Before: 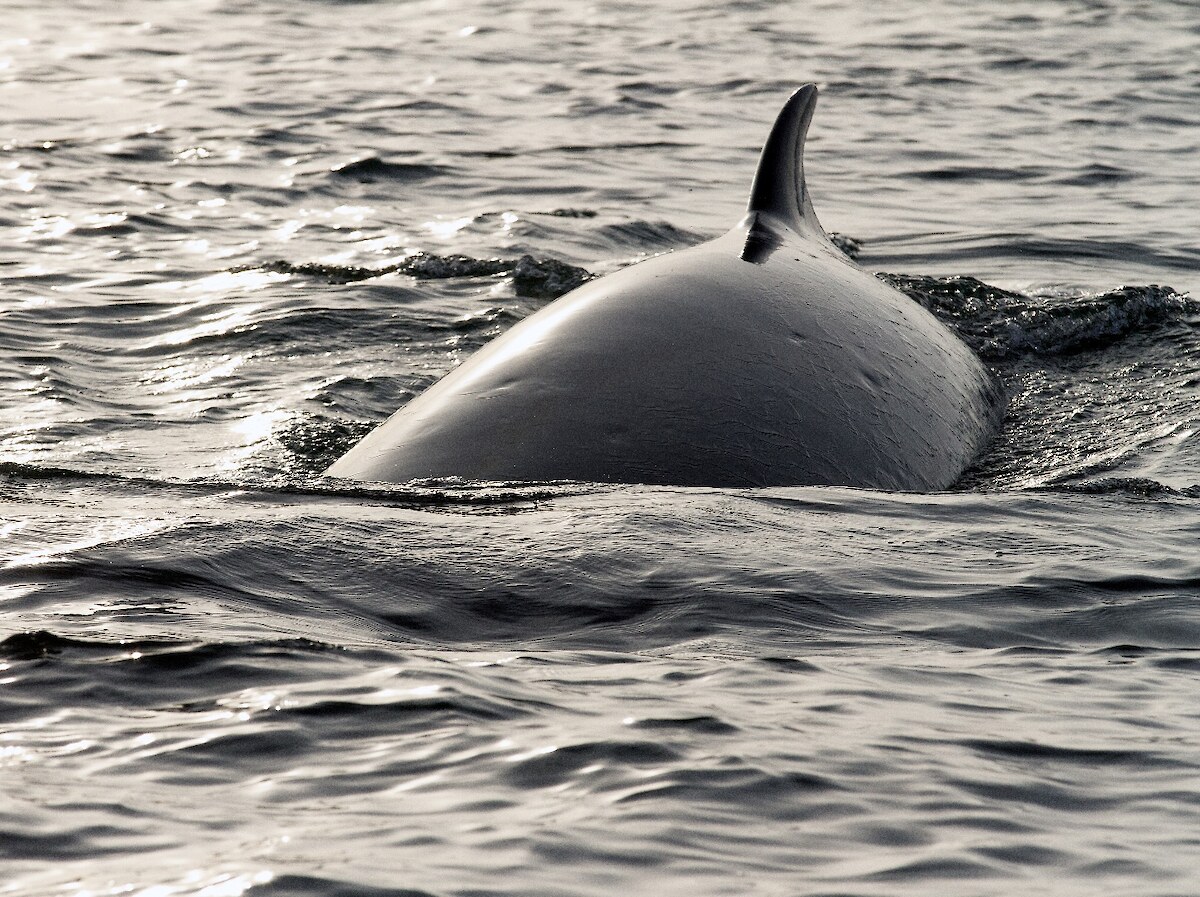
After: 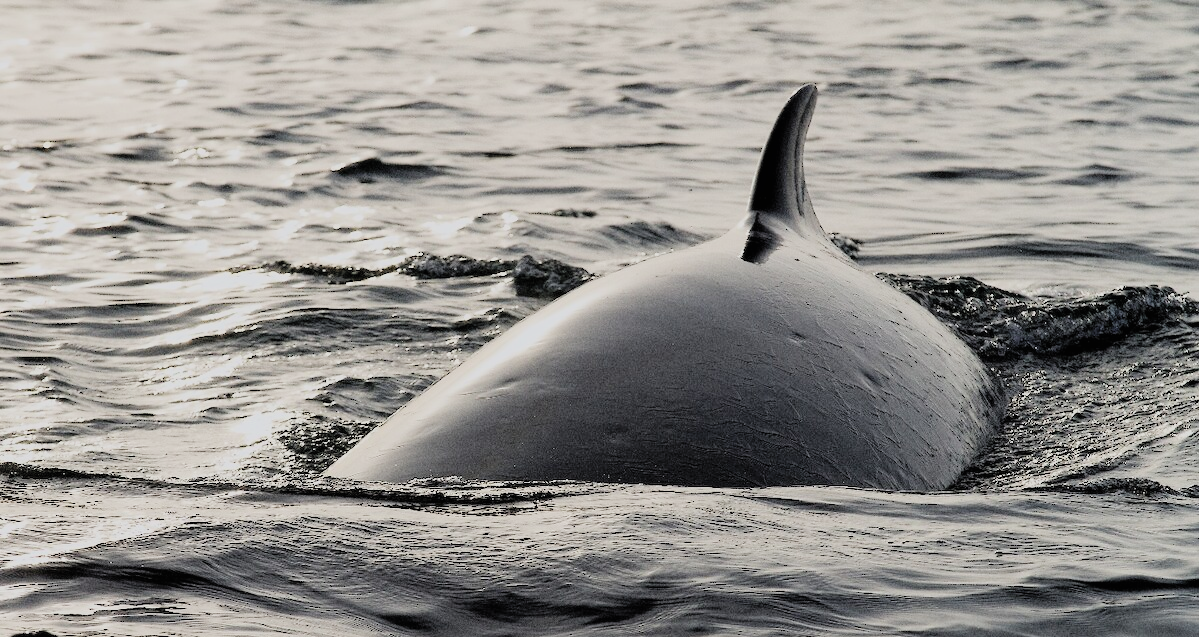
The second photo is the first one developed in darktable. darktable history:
crop: bottom 28.942%
filmic rgb: black relative exposure -7.65 EV, white relative exposure 4.56 EV, threshold 2.98 EV, hardness 3.61, enable highlight reconstruction true
contrast brightness saturation: brightness 0.15
